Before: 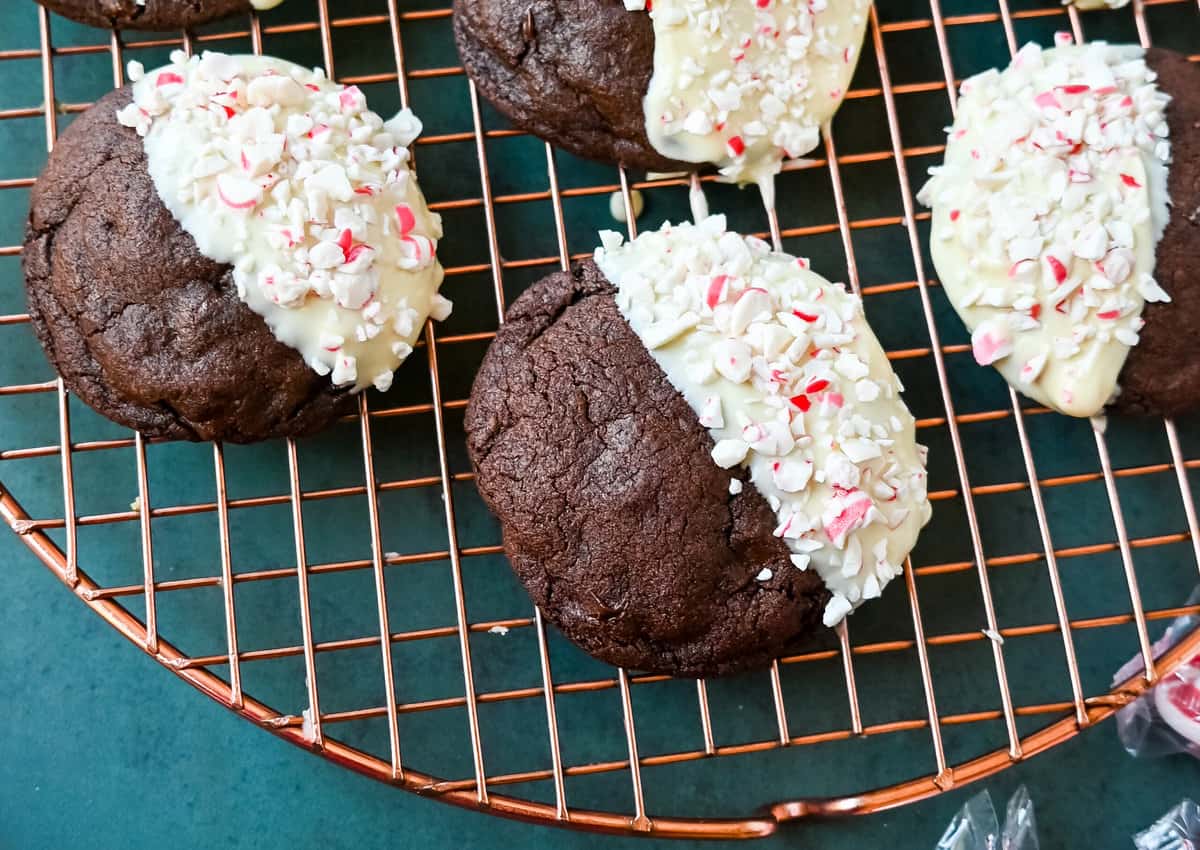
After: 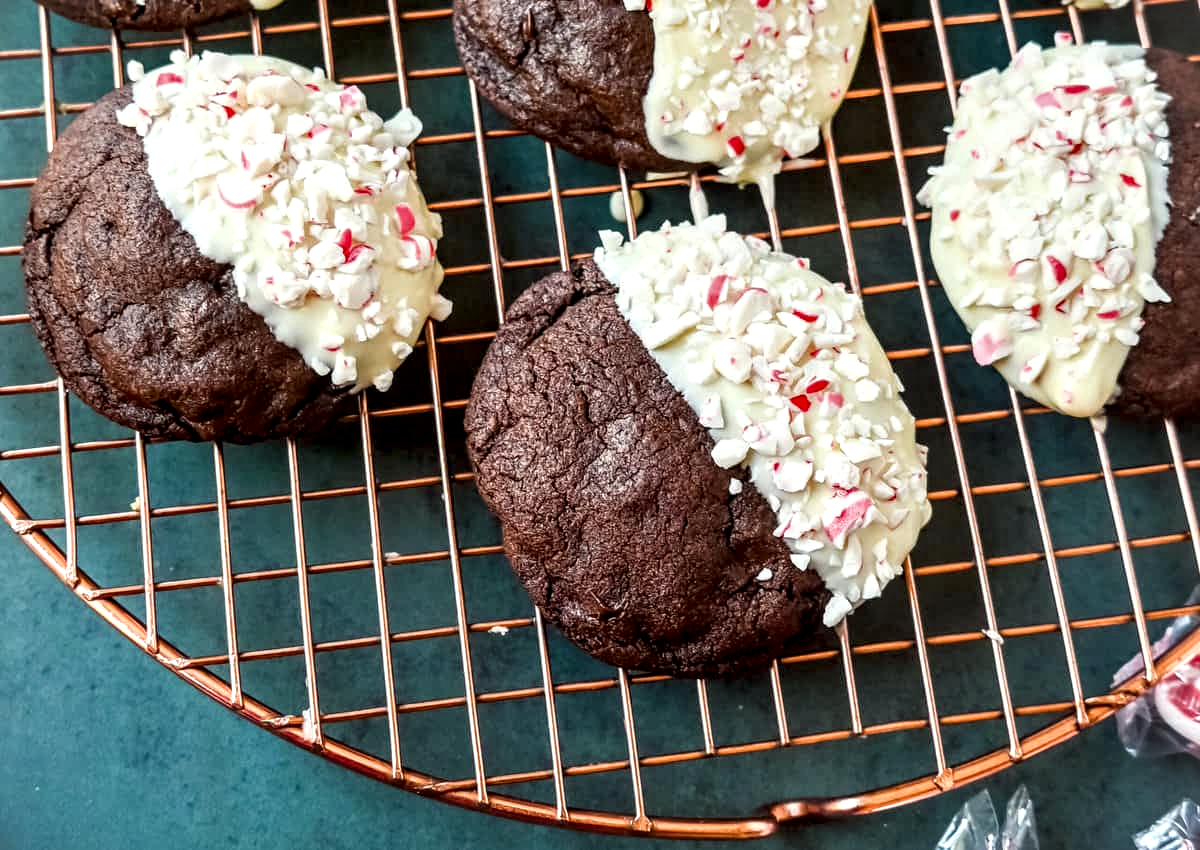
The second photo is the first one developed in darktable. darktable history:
local contrast: highlights 60%, shadows 60%, detail 160%
color correction: highlights a* -0.95, highlights b* 4.5, shadows a* 3.55
vignetting: fall-off start 100%, brightness 0.05, saturation 0
